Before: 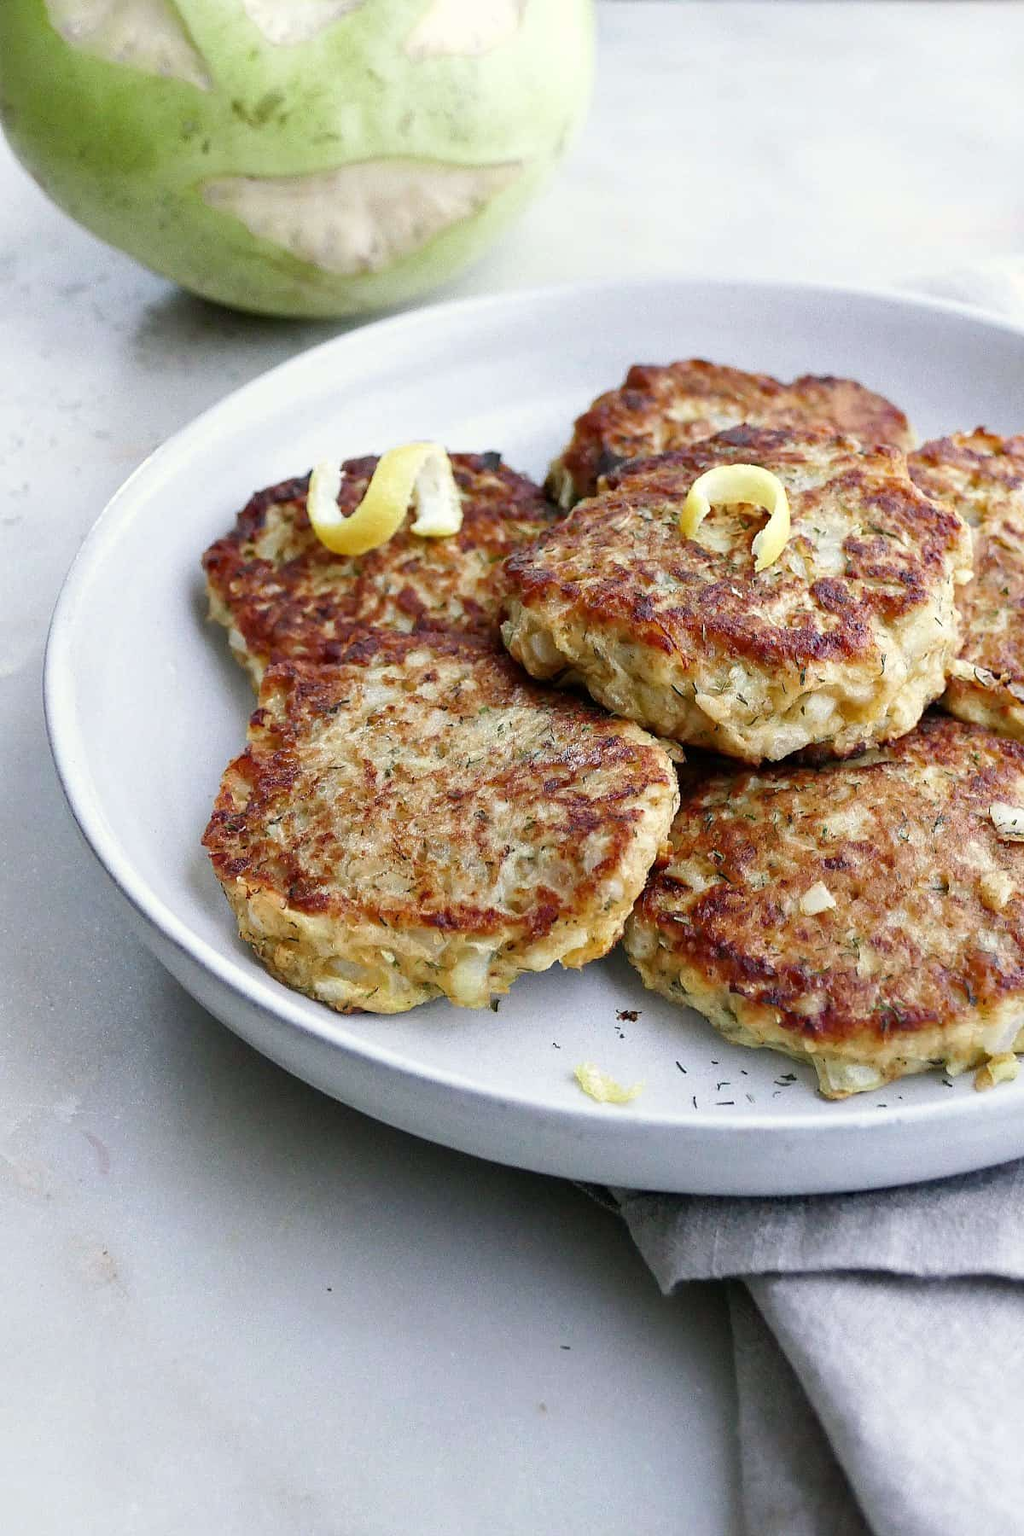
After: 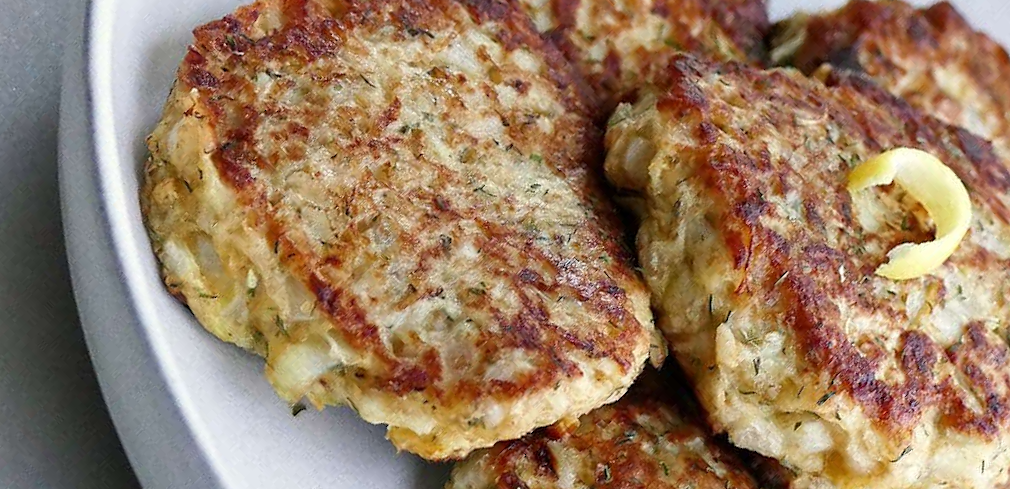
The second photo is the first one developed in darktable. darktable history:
crop and rotate: angle -45.65°, top 16.363%, right 0.976%, bottom 11.737%
tone curve: curves: ch0 [(0, 0) (0.003, 0.003) (0.011, 0.011) (0.025, 0.025) (0.044, 0.044) (0.069, 0.069) (0.1, 0.099) (0.136, 0.135) (0.177, 0.176) (0.224, 0.223) (0.277, 0.275) (0.335, 0.333) (0.399, 0.396) (0.468, 0.465) (0.543, 0.541) (0.623, 0.622) (0.709, 0.708) (0.801, 0.8) (0.898, 0.897) (1, 1)], preserve colors none
